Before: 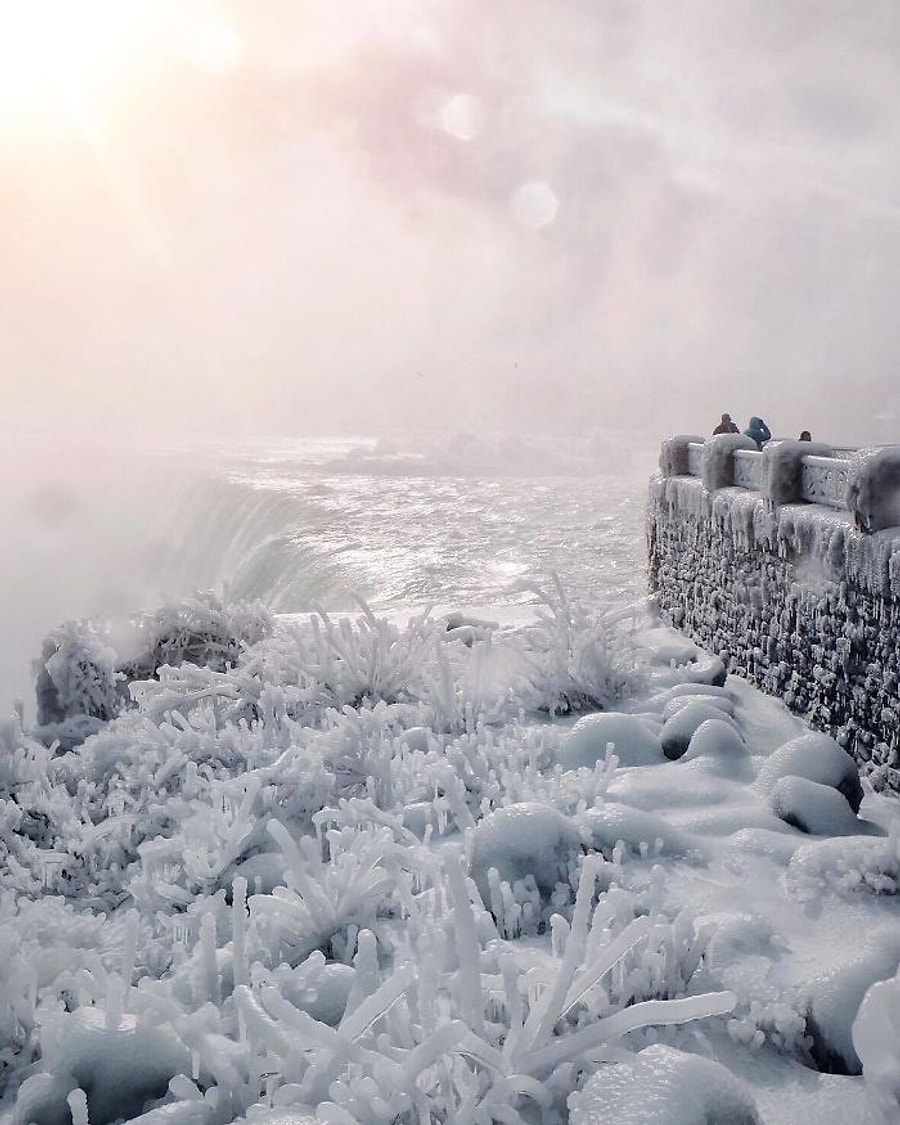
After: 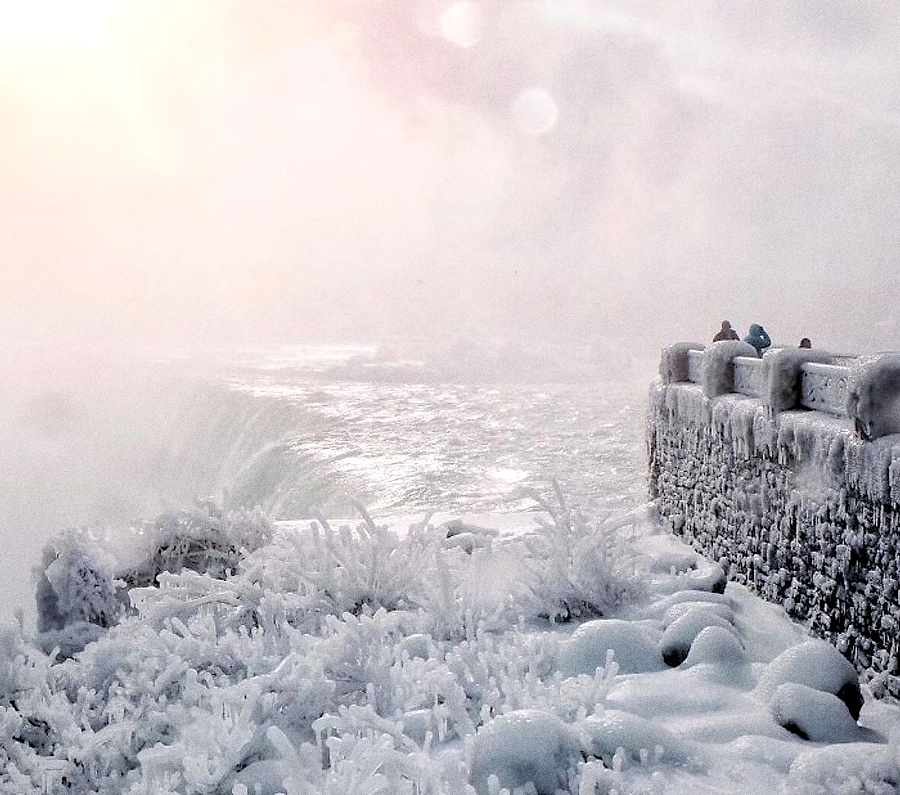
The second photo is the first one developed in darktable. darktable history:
crop and rotate: top 8.293%, bottom 20.996%
rgb levels: levels [[0.013, 0.434, 0.89], [0, 0.5, 1], [0, 0.5, 1]]
grain: coarseness 0.09 ISO, strength 40%
rotate and perspective: automatic cropping original format, crop left 0, crop top 0
